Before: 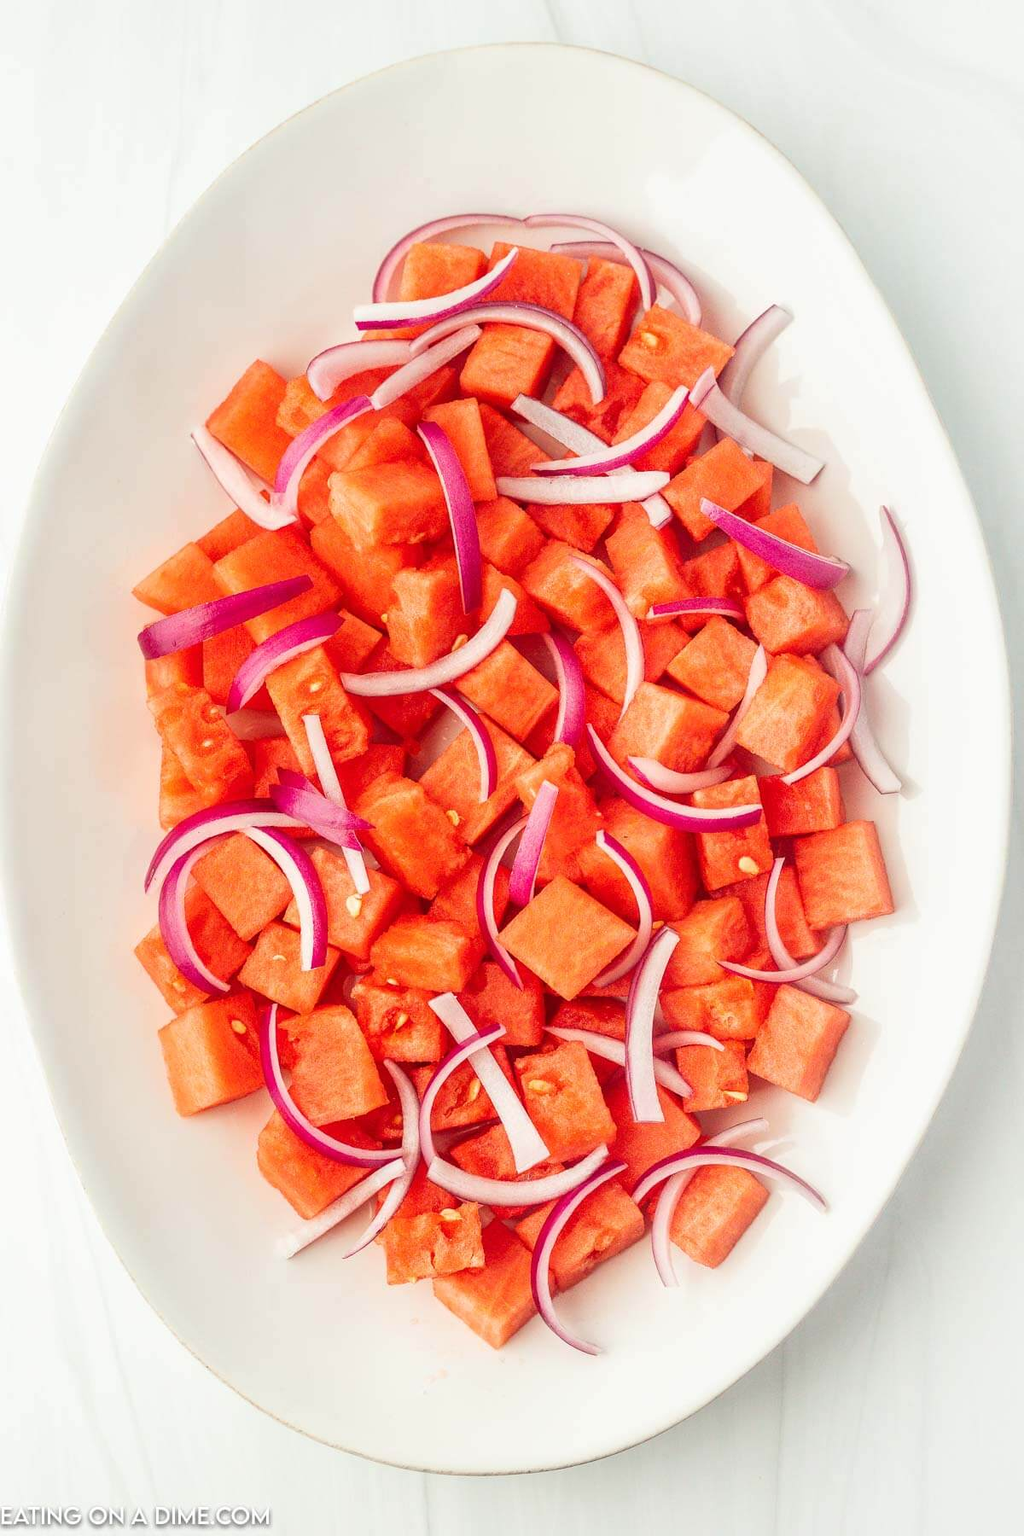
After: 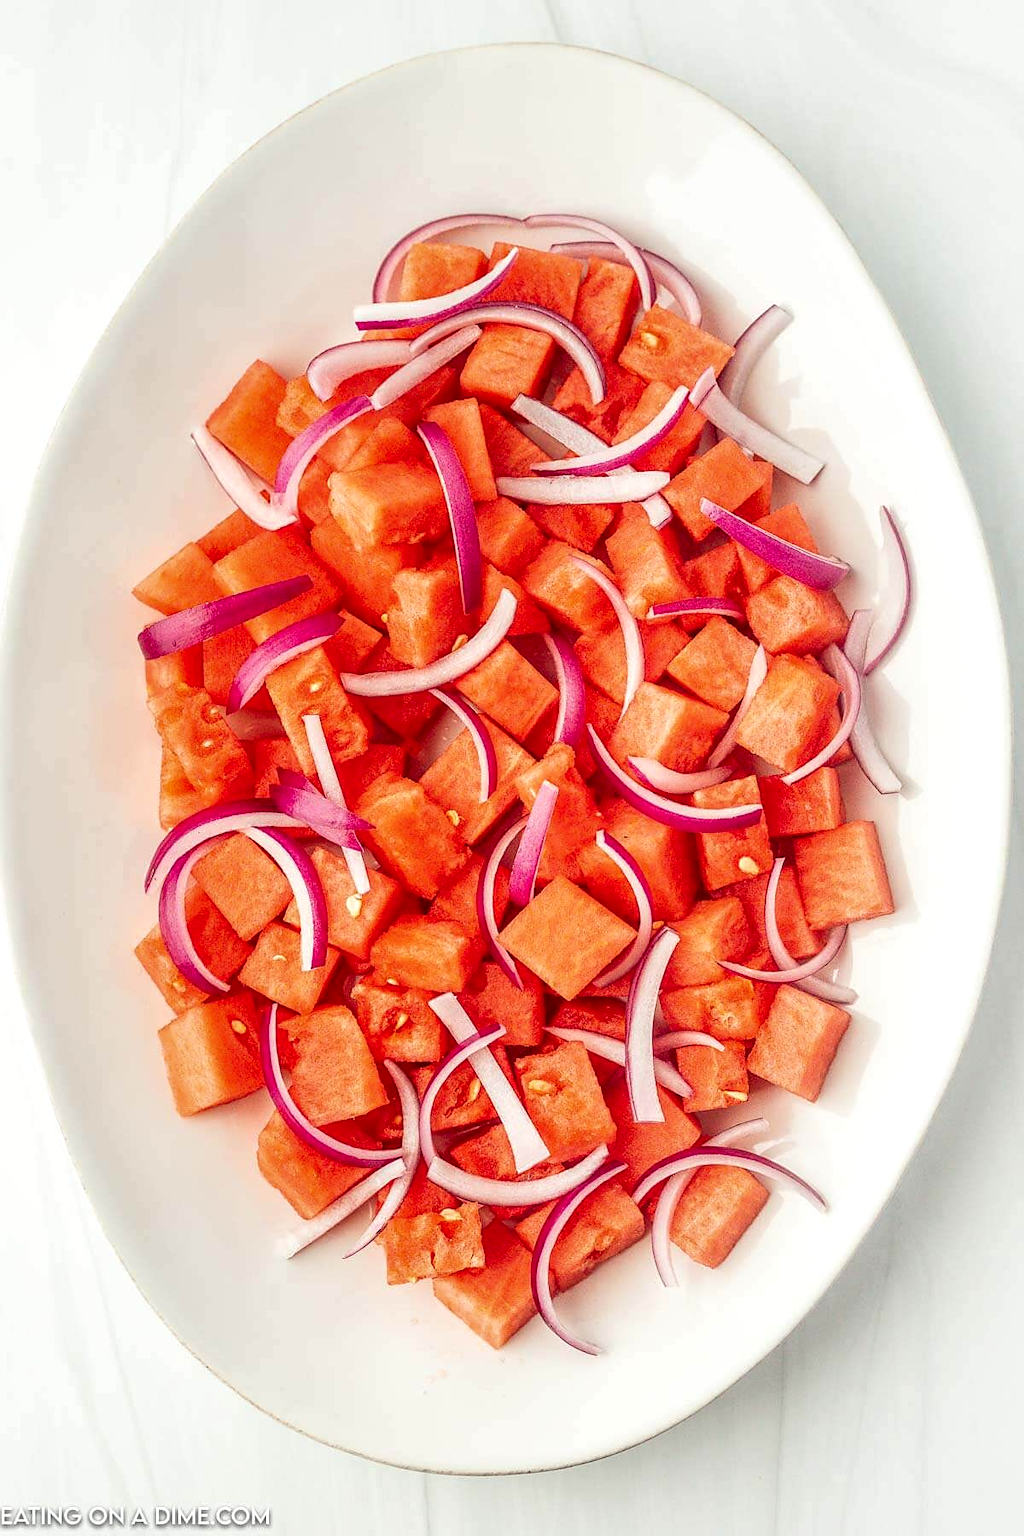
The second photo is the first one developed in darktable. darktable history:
local contrast: detail 130%
sharpen: radius 1.895, amount 0.413, threshold 1.271
